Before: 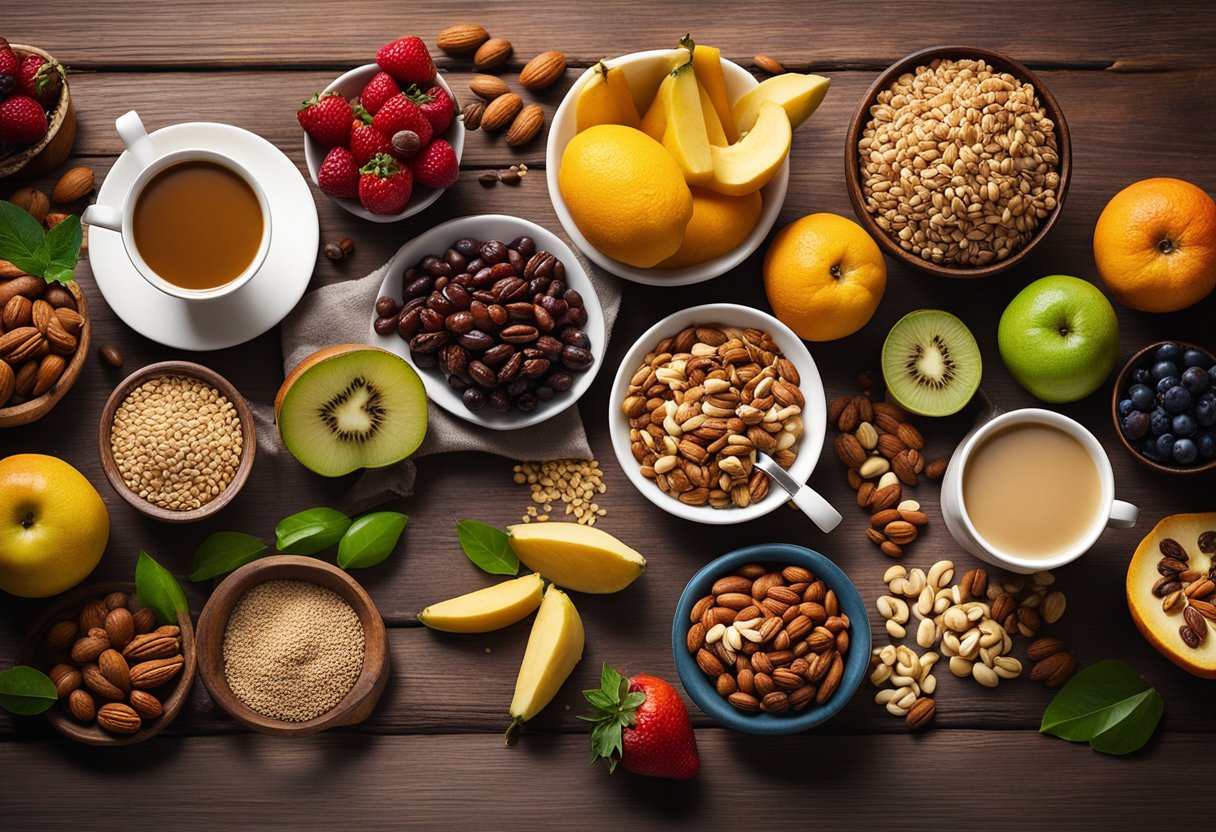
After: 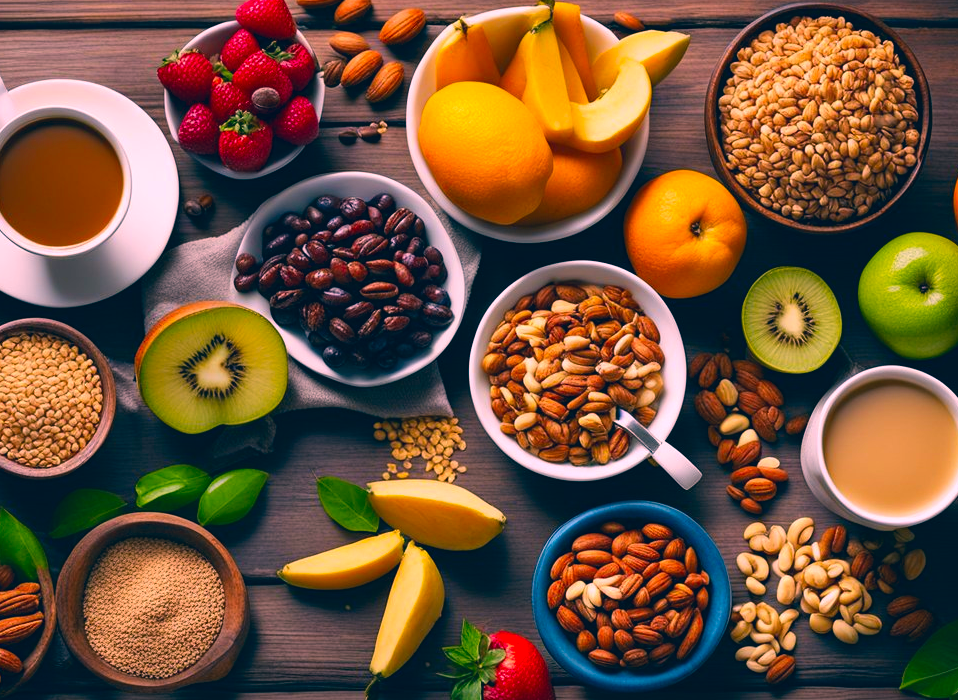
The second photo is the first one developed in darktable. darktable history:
color correction: highlights a* 16.88, highlights b* 0.277, shadows a* -14.79, shadows b* -14.17, saturation 1.55
crop: left 11.564%, top 5.221%, right 9.595%, bottom 10.581%
